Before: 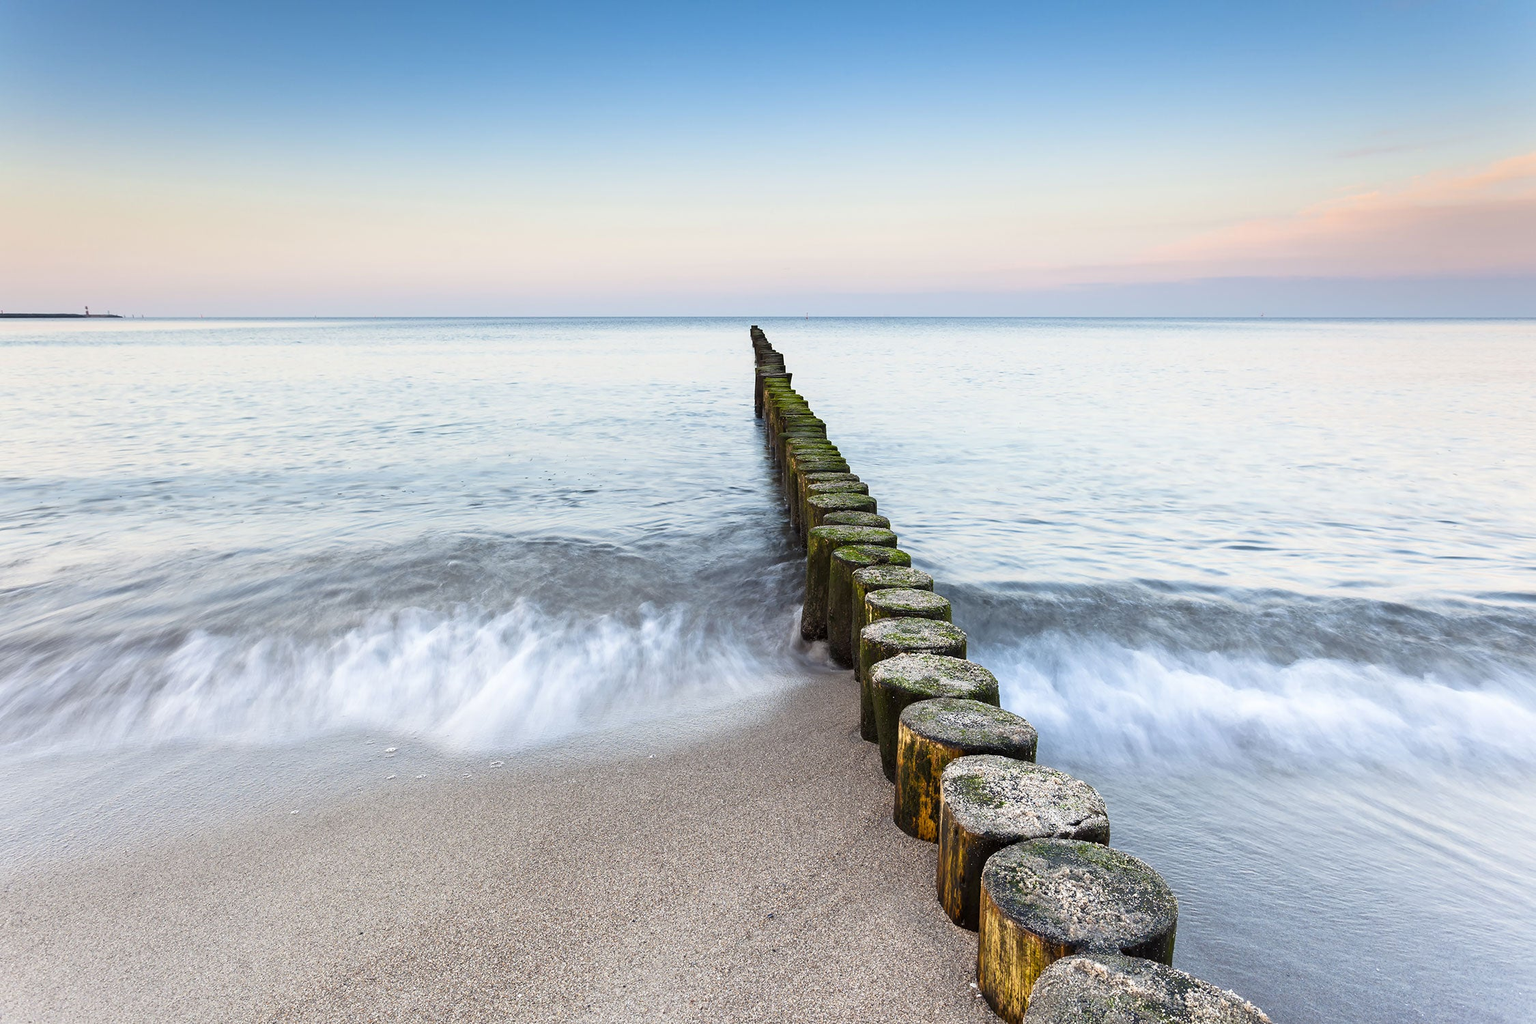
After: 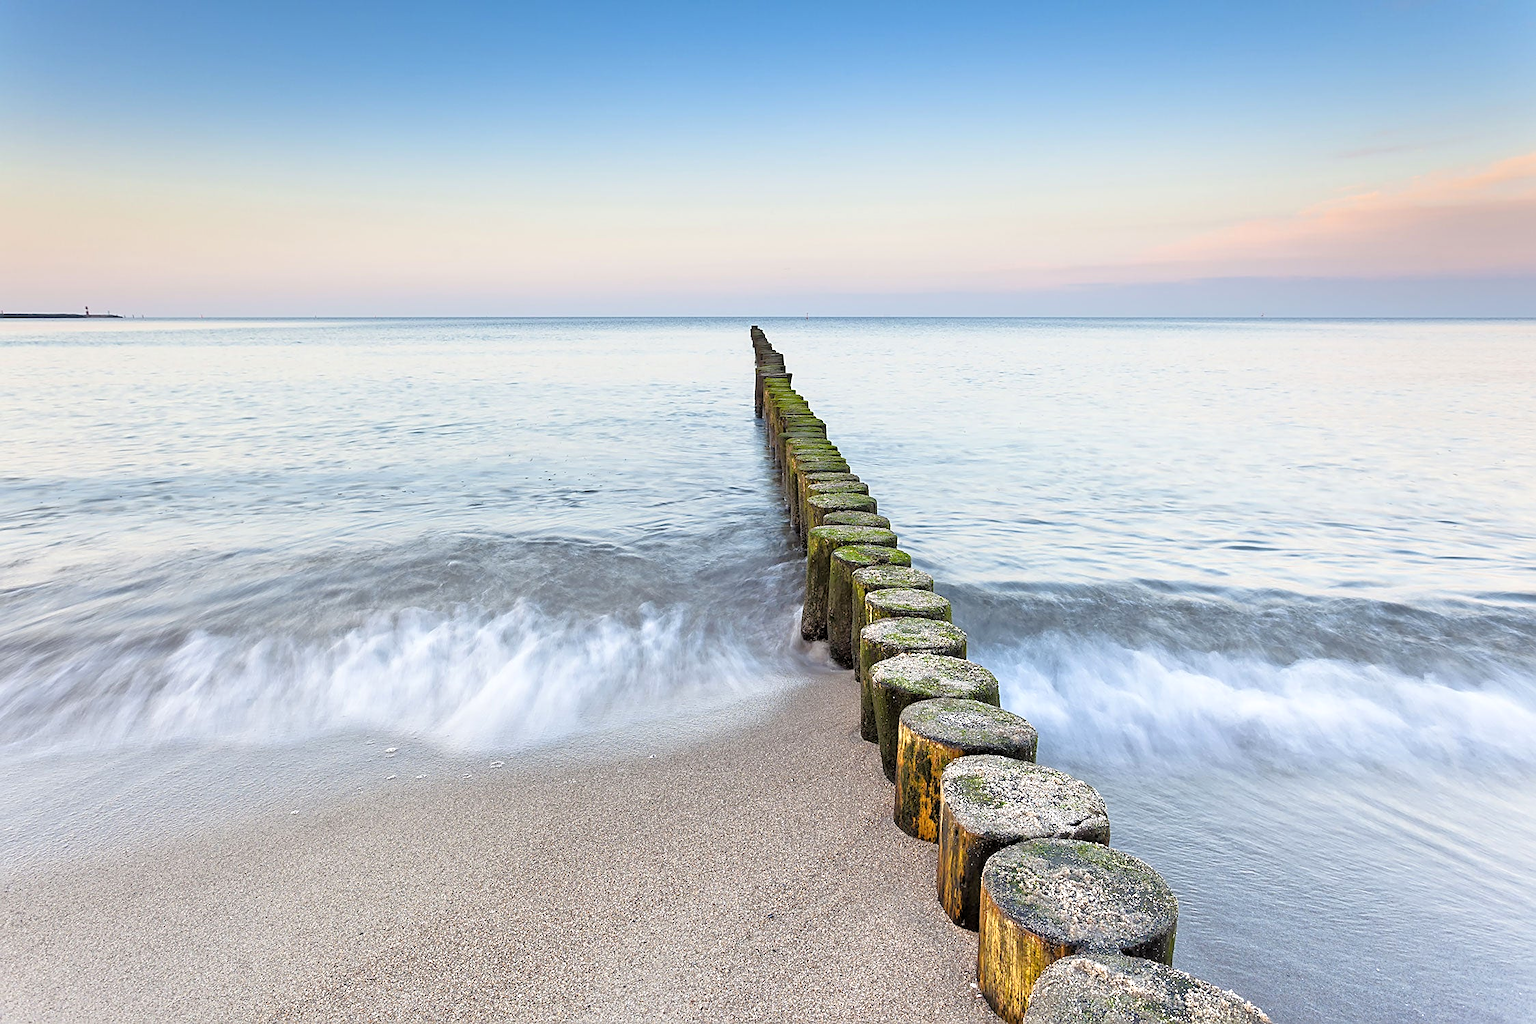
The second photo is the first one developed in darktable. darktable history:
levels: levels [0.018, 0.493, 1]
base curve: curves: ch0 [(0, 0) (0.472, 0.455) (1, 1)], preserve colors none
sharpen: on, module defaults
tone equalizer: -7 EV 0.15 EV, -6 EV 0.6 EV, -5 EV 1.15 EV, -4 EV 1.33 EV, -3 EV 1.15 EV, -2 EV 0.6 EV, -1 EV 0.15 EV, mask exposure compensation -0.5 EV
